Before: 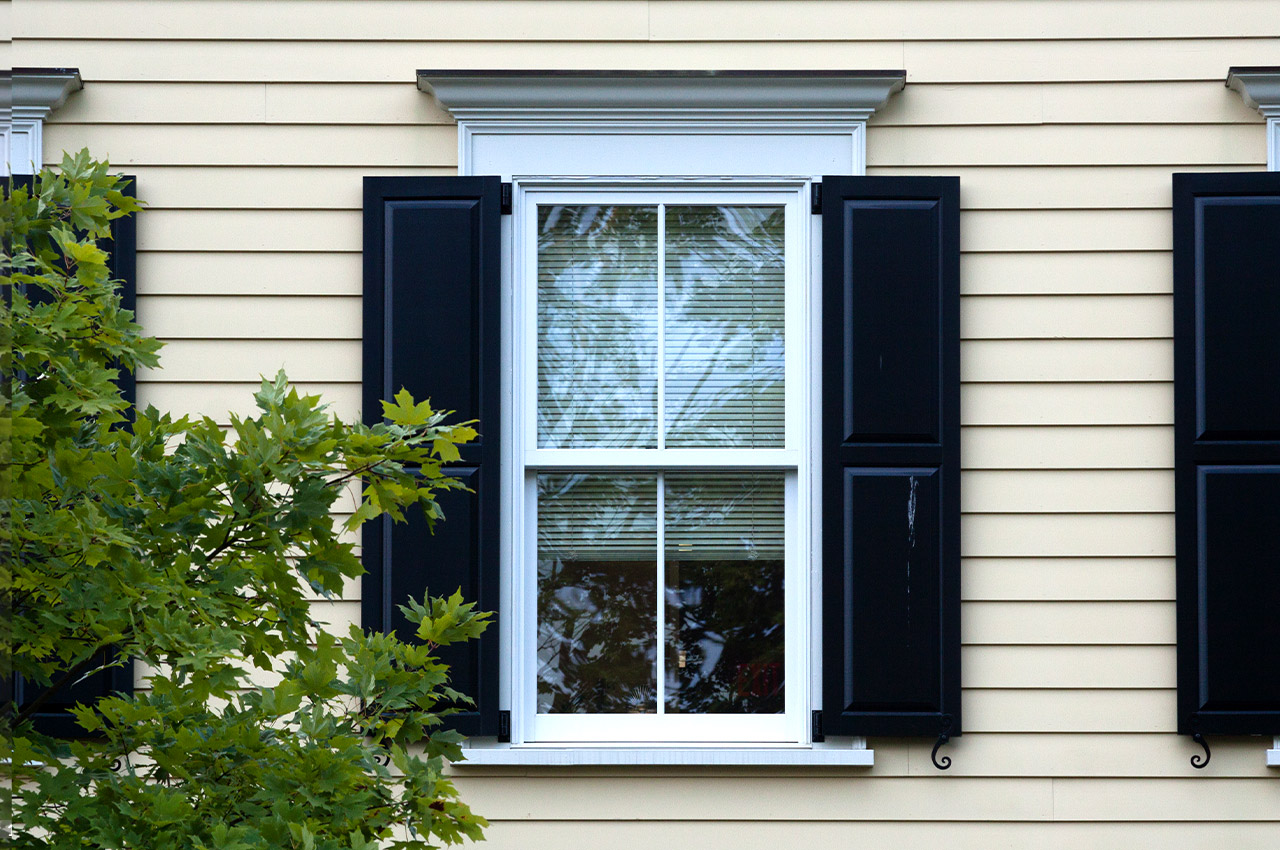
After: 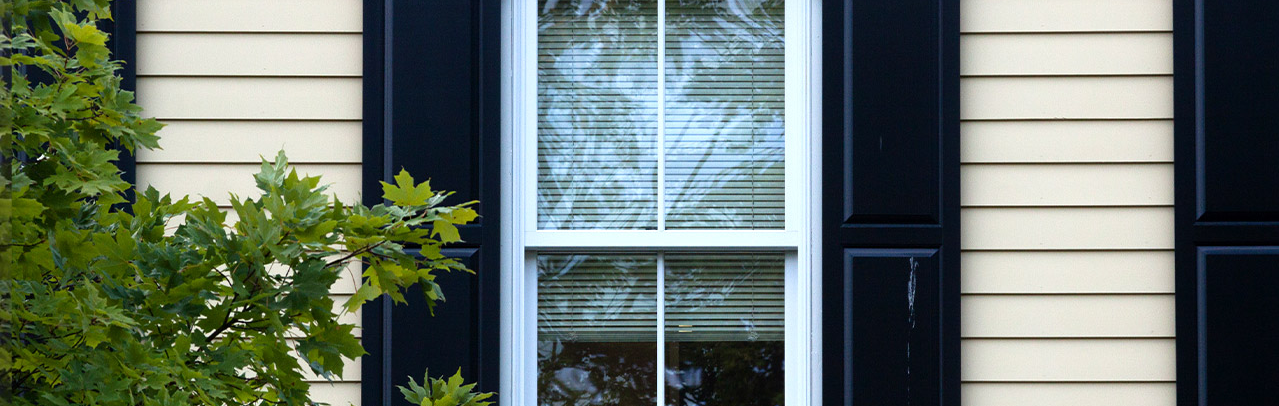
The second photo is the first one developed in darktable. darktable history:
crop and rotate: top 25.944%, bottom 26.2%
